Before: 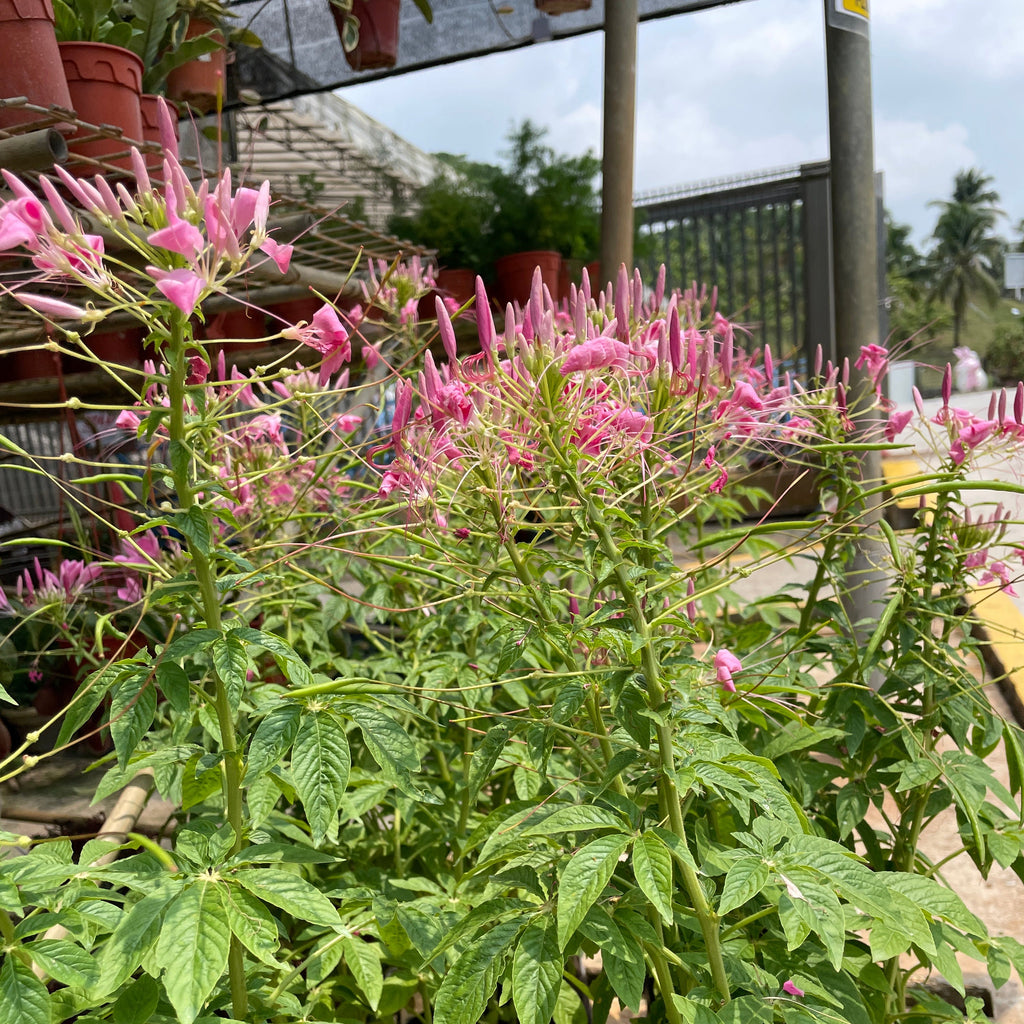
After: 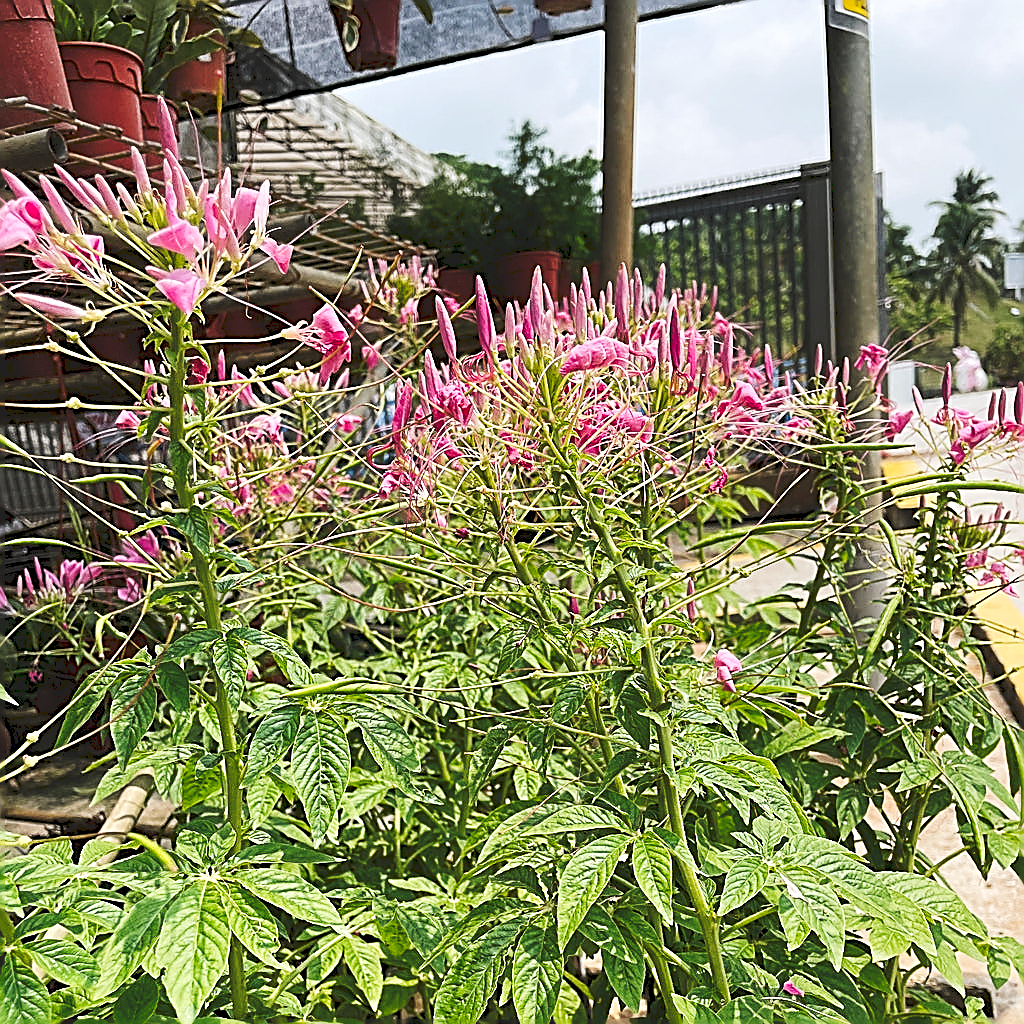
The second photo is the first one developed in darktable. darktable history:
sharpen: amount 1.99
tone curve: curves: ch0 [(0, 0) (0.003, 0.117) (0.011, 0.118) (0.025, 0.123) (0.044, 0.13) (0.069, 0.137) (0.1, 0.149) (0.136, 0.157) (0.177, 0.184) (0.224, 0.217) (0.277, 0.257) (0.335, 0.324) (0.399, 0.406) (0.468, 0.511) (0.543, 0.609) (0.623, 0.712) (0.709, 0.8) (0.801, 0.877) (0.898, 0.938) (1, 1)], preserve colors none
